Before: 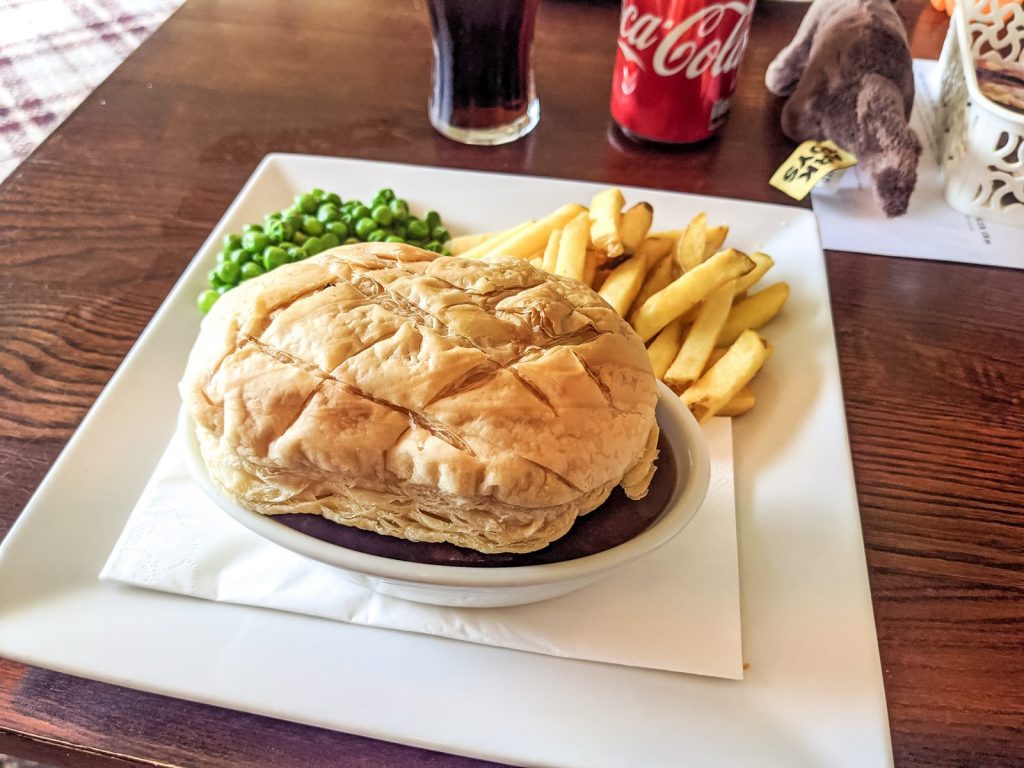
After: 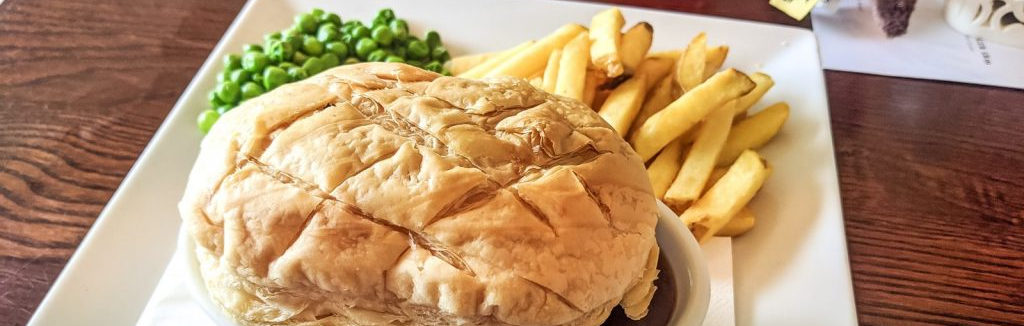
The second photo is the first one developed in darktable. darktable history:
crop and rotate: top 23.496%, bottom 34.028%
